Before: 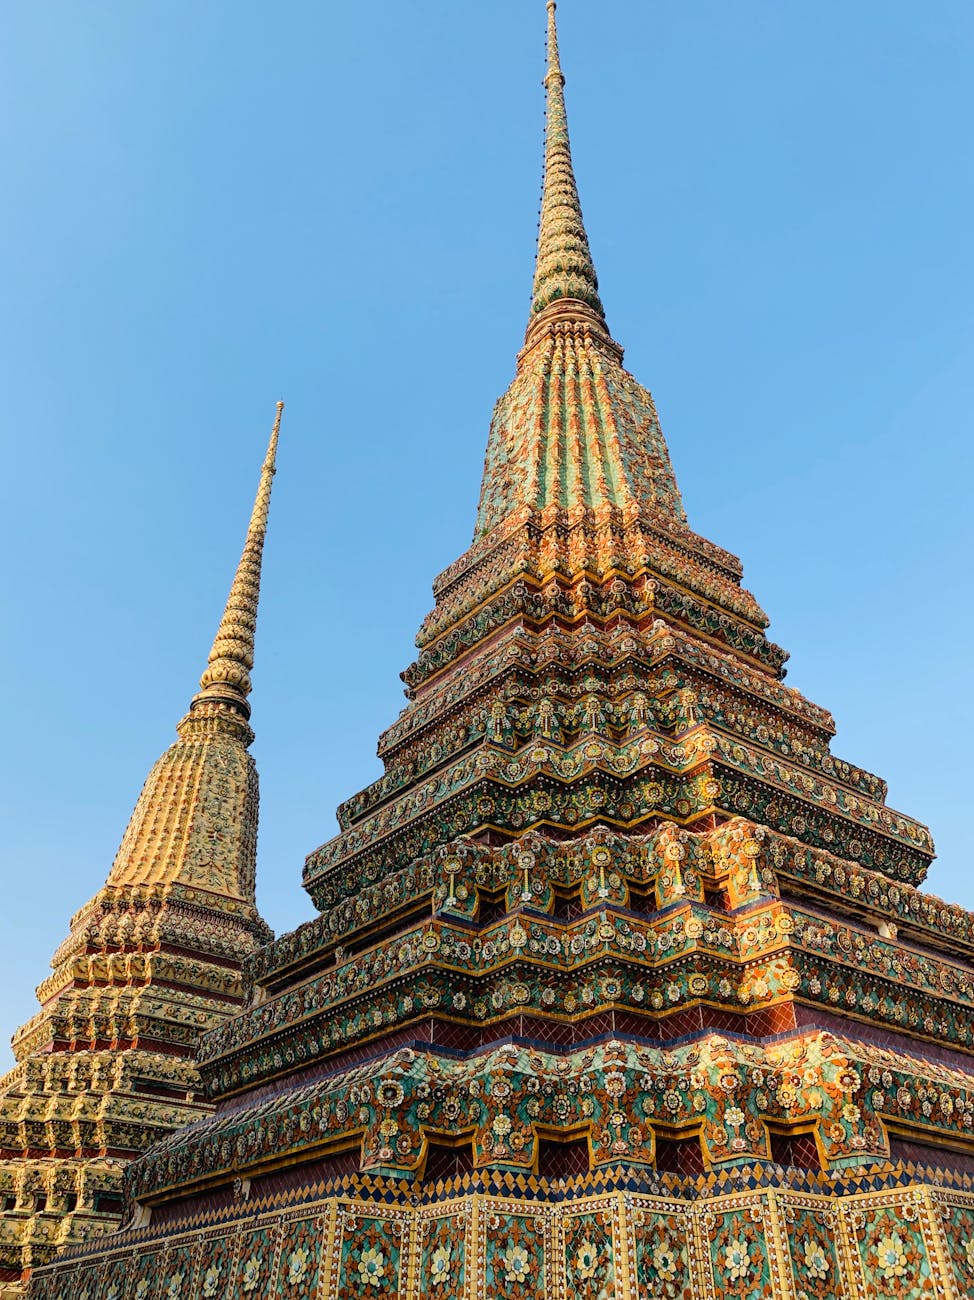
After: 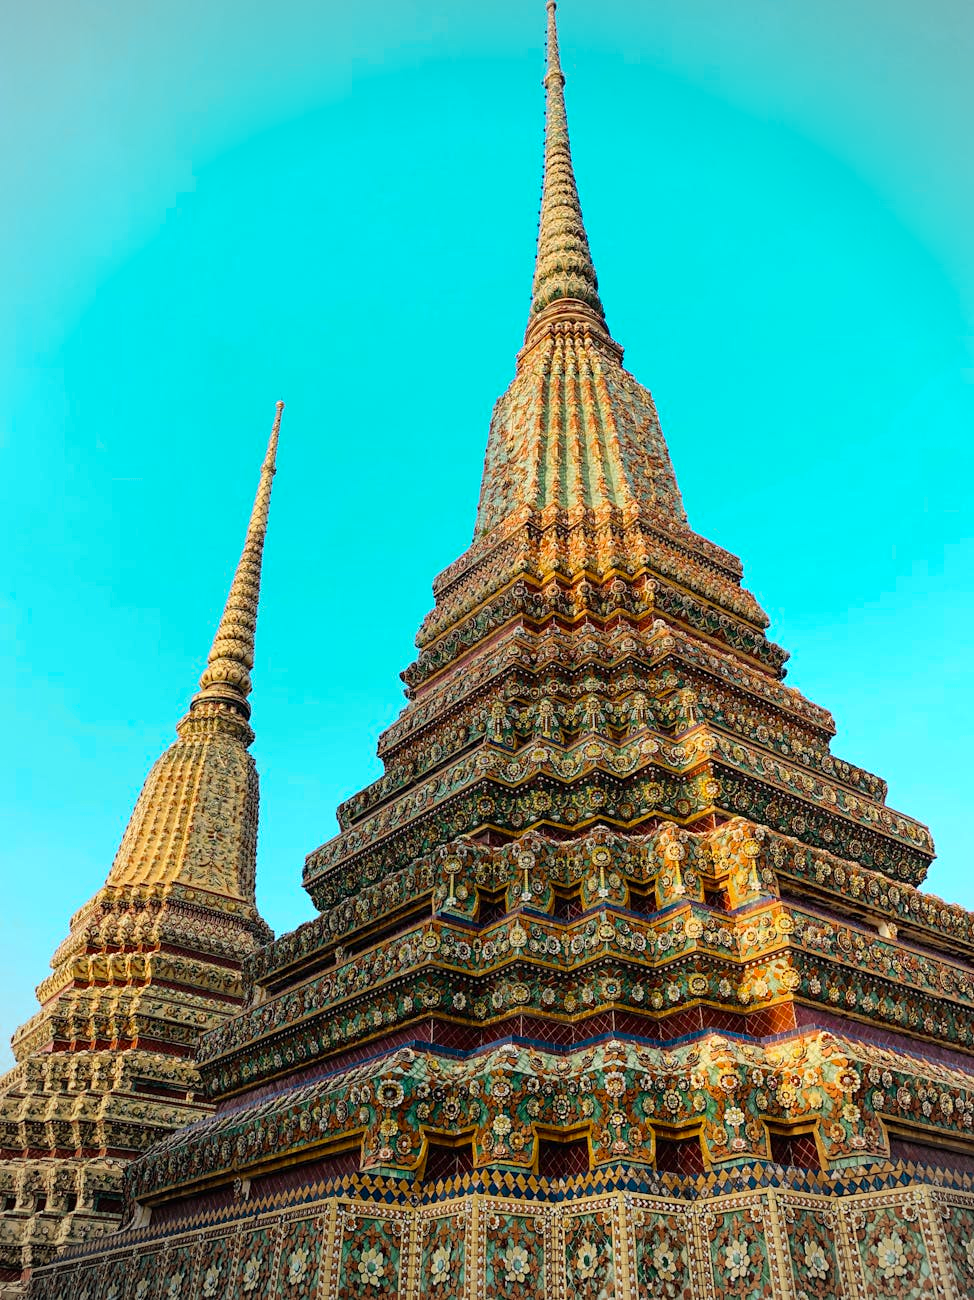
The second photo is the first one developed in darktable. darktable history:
vignetting: fall-off radius 45%, brightness -0.33
color zones: curves: ch0 [(0.254, 0.492) (0.724, 0.62)]; ch1 [(0.25, 0.528) (0.719, 0.796)]; ch2 [(0, 0.472) (0.25, 0.5) (0.73, 0.184)]
